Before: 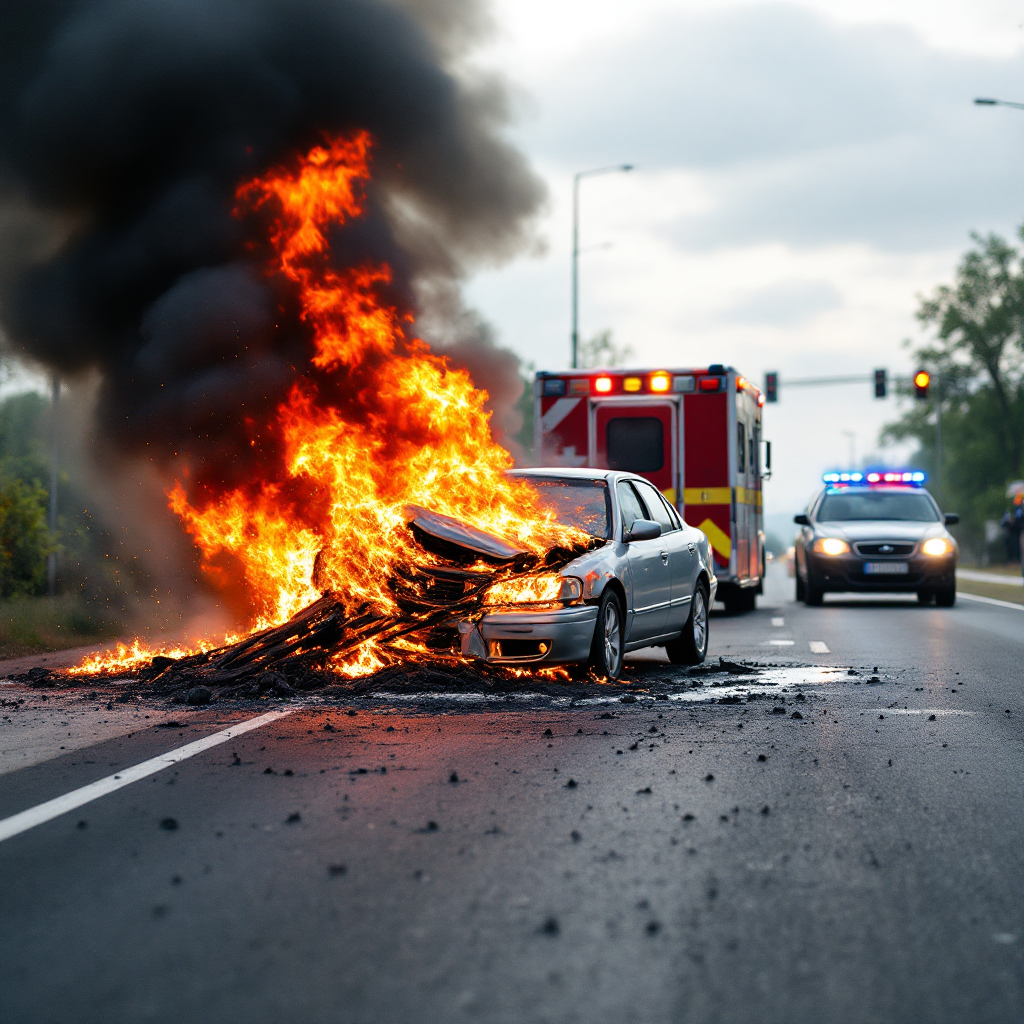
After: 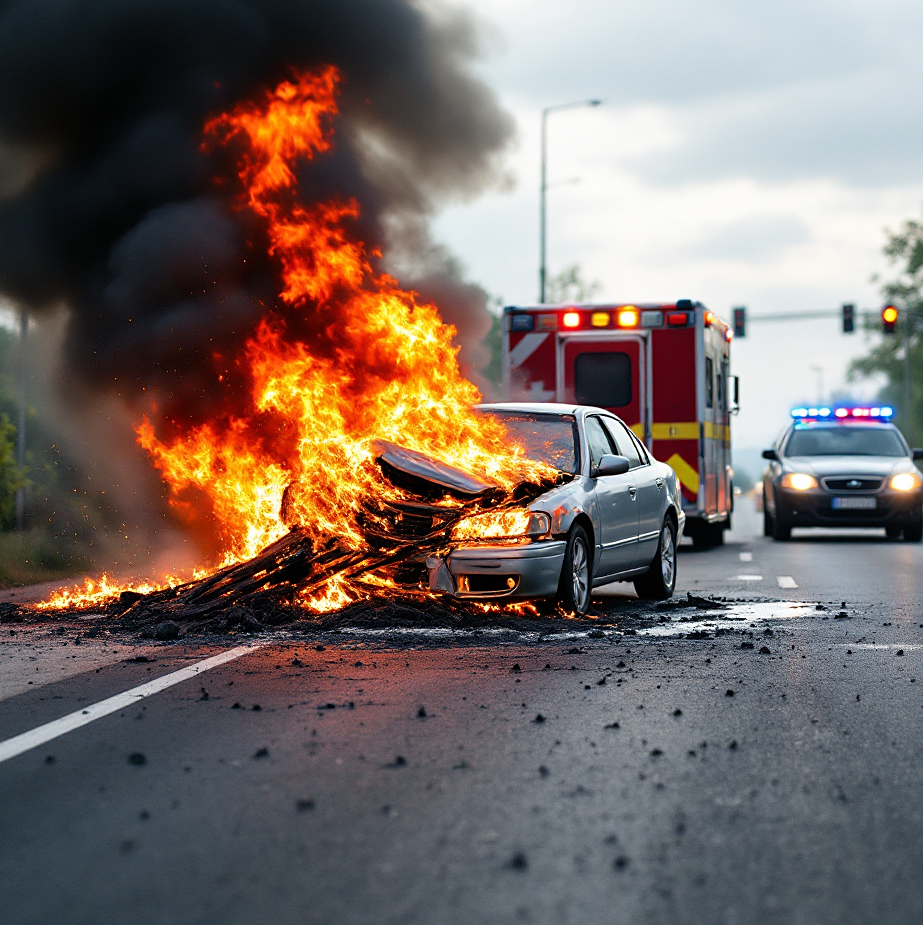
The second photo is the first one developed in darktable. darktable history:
crop: left 3.182%, top 6.368%, right 6.625%, bottom 3.212%
sharpen: amount 0.2
